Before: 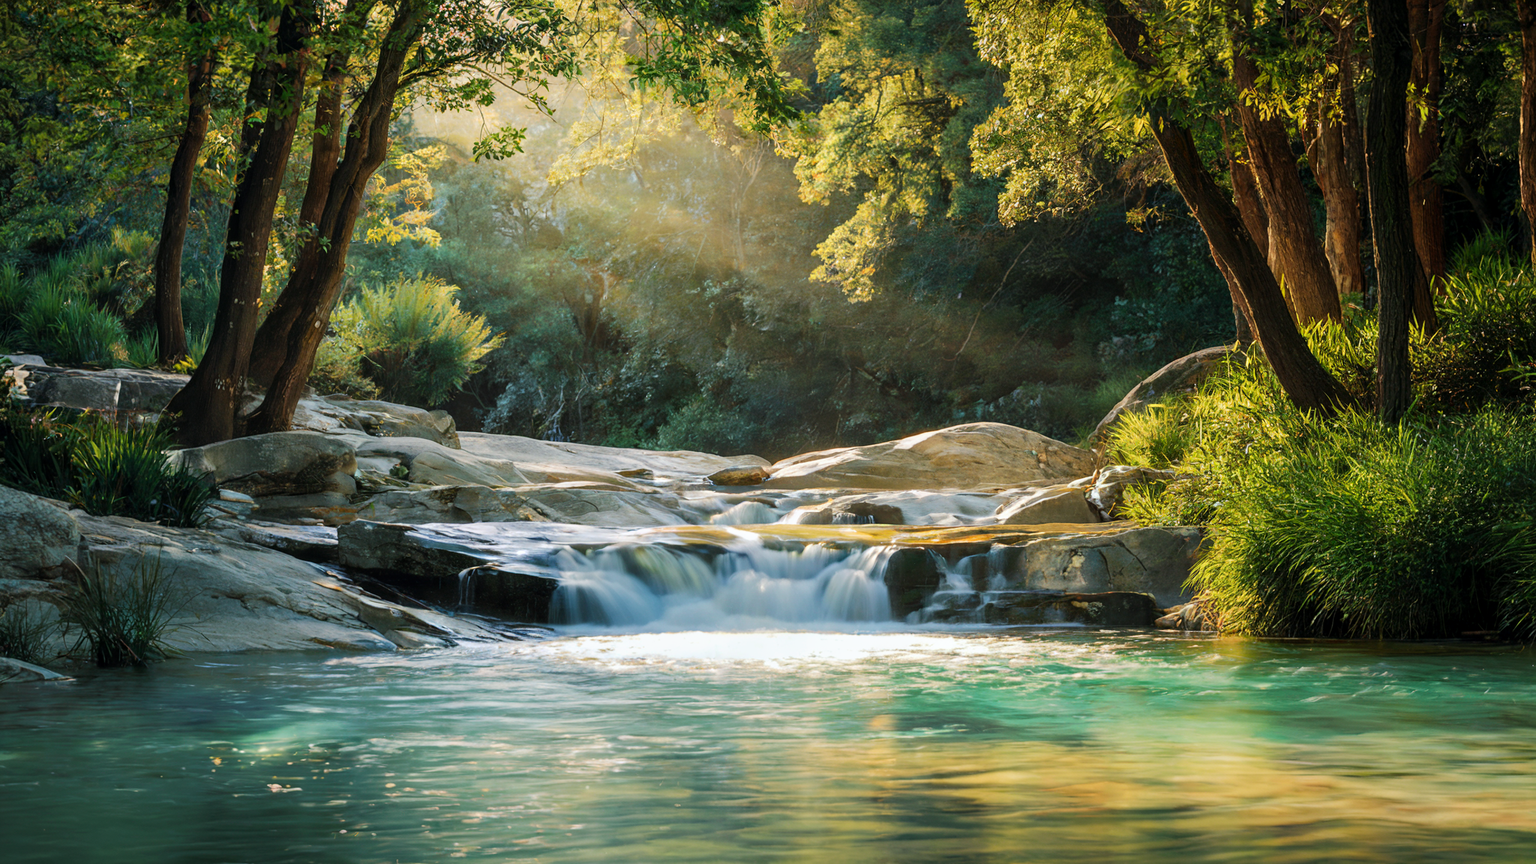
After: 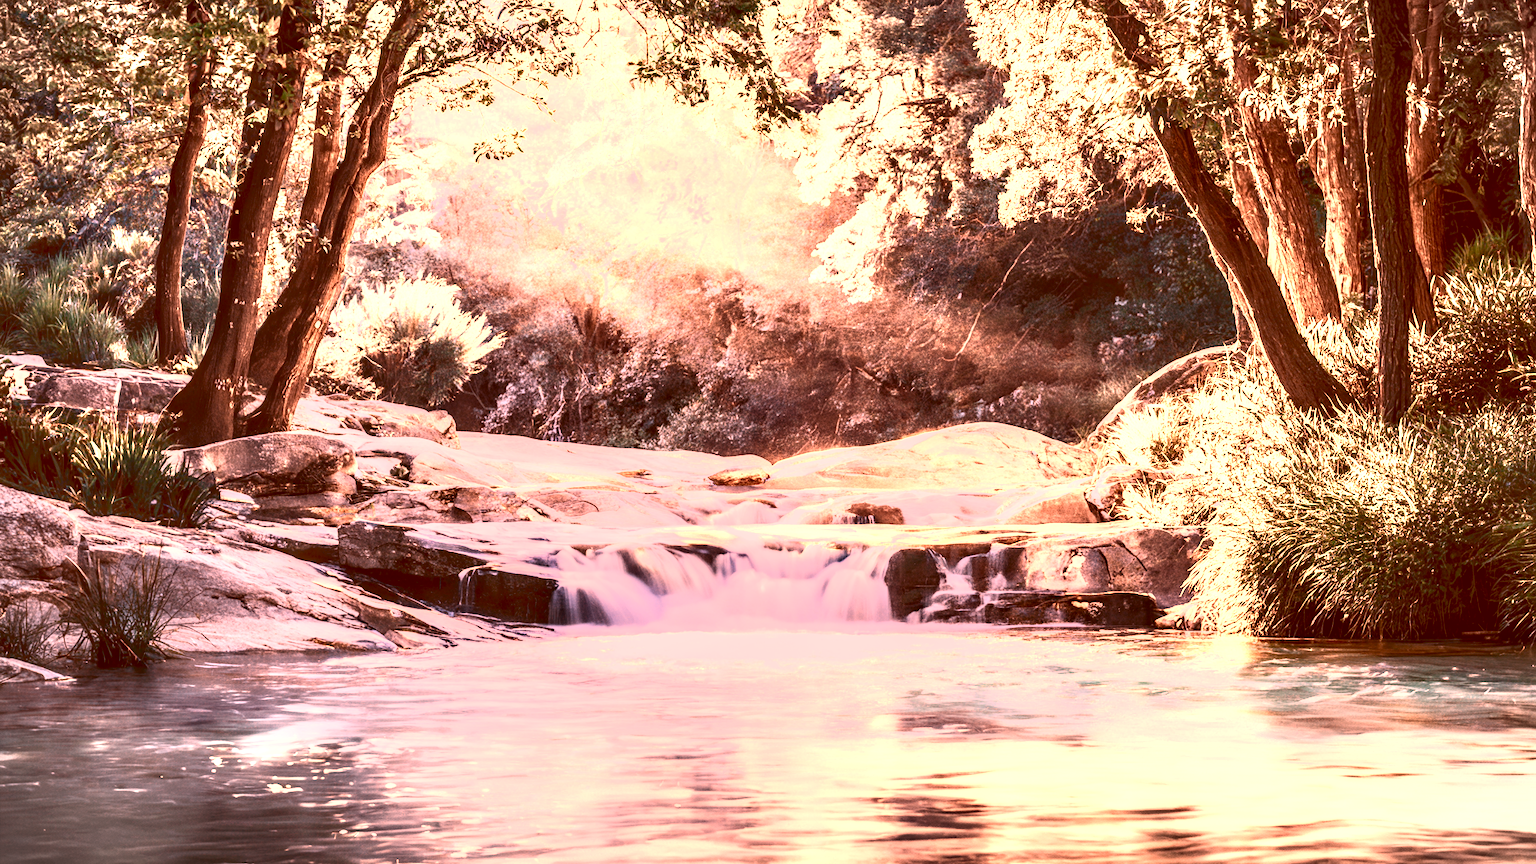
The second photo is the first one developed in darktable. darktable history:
shadows and highlights: shadows 37.27, highlights -28.18, soften with gaussian
color zones: curves: ch0 [(0.018, 0.548) (0.224, 0.64) (0.425, 0.447) (0.675, 0.575) (0.732, 0.579)]; ch1 [(0.066, 0.487) (0.25, 0.5) (0.404, 0.43) (0.75, 0.421) (0.956, 0.421)]; ch2 [(0.044, 0.561) (0.215, 0.465) (0.399, 0.544) (0.465, 0.548) (0.614, 0.447) (0.724, 0.43) (0.882, 0.623) (0.956, 0.632)]
vignetting: fall-off start 100%, brightness -0.282, width/height ratio 1.31
basic adjustments: contrast 0.09, brightness 0.13, saturation -0.18, vibrance 0.21
white balance: red 2.526, blue 1.507
local contrast: highlights 19%, detail 186%
levels: levels [0, 0.48, 0.961]
tone curve: curves: ch0 [(0, 0.148) (0.191, 0.225) (0.39, 0.373) (0.669, 0.716) (0.847, 0.818) (1, 0.839)]
color balance: lift [1.001, 1.007, 1, 0.993], gamma [1.023, 1.026, 1.01, 0.974], gain [0.964, 1.059, 1.073, 0.927]
